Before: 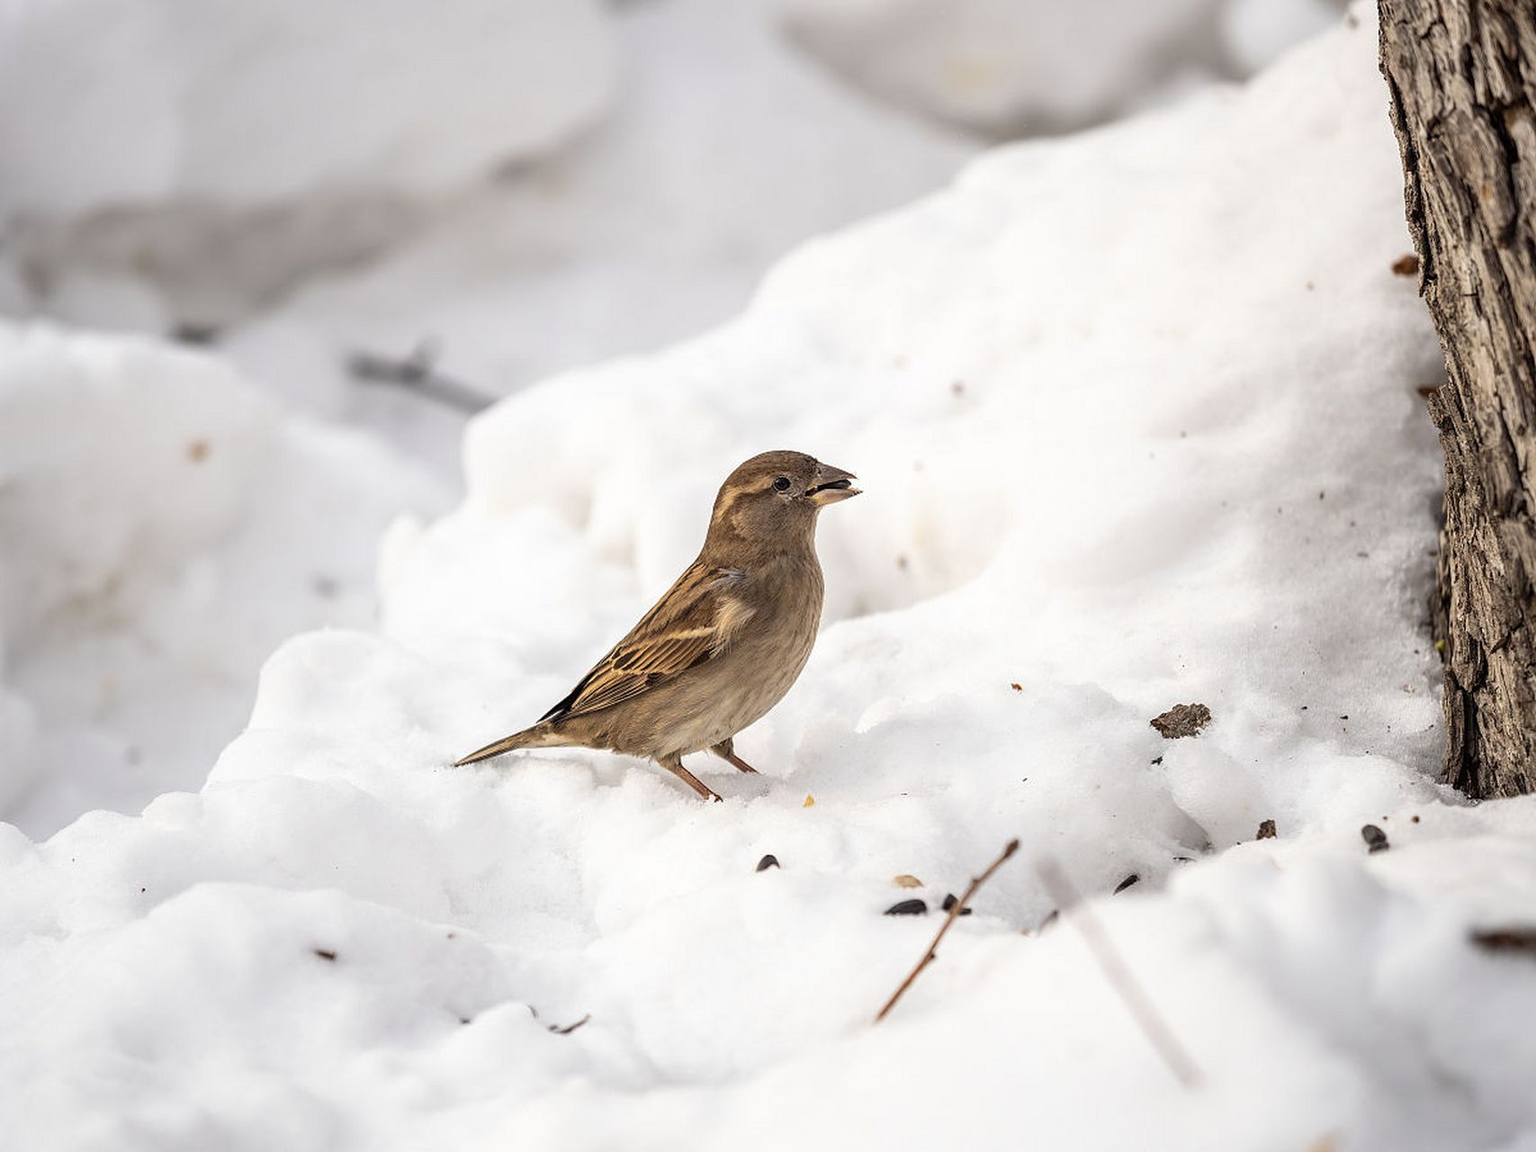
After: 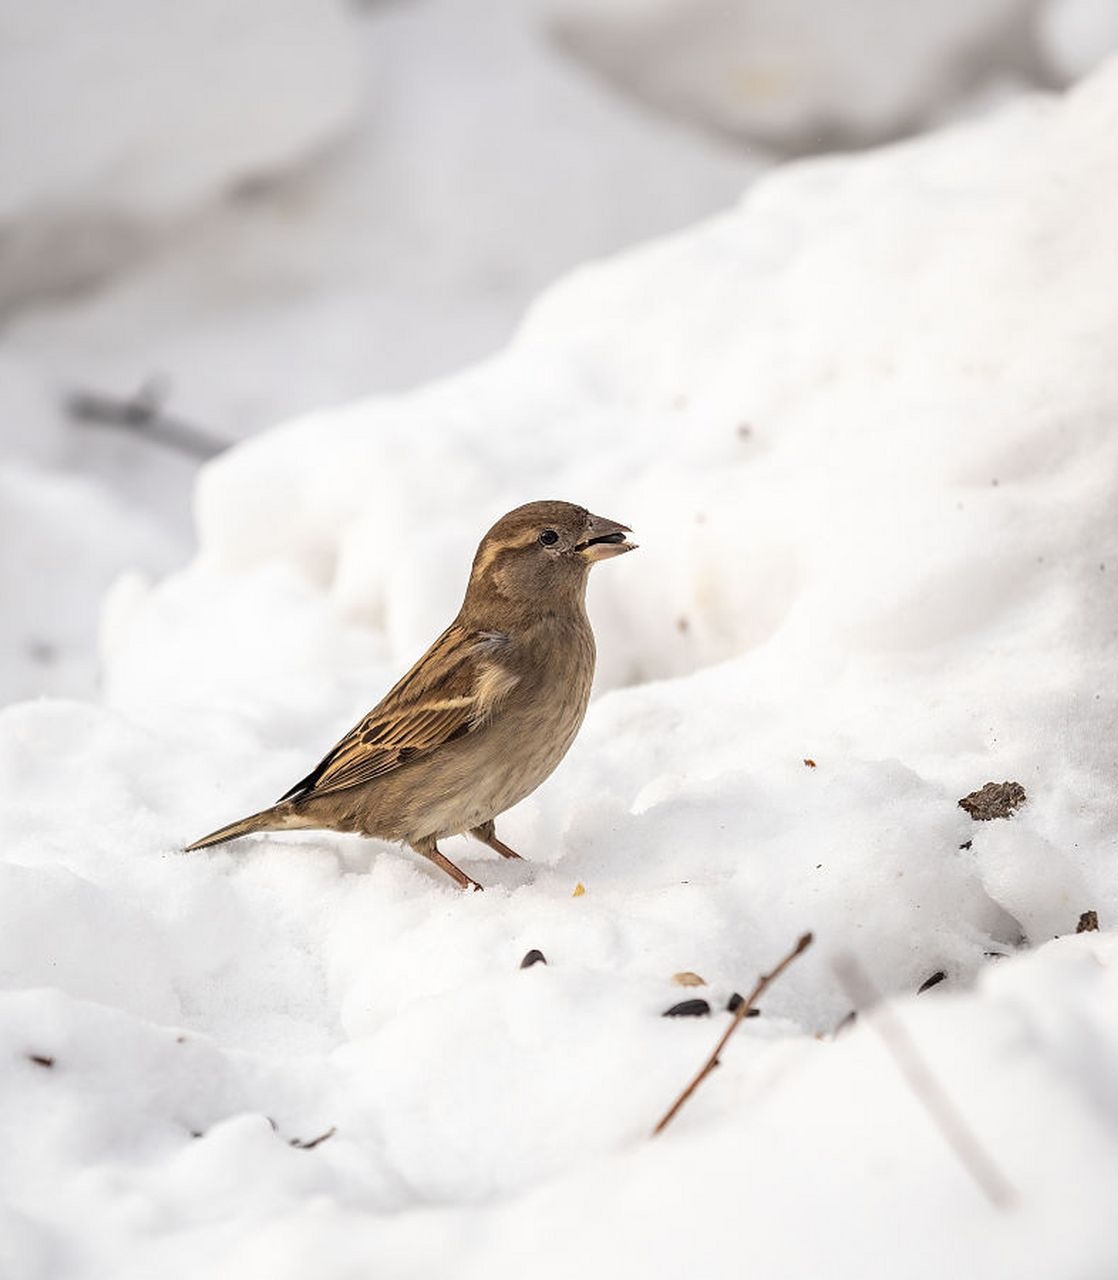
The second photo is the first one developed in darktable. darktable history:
exposure: compensate highlight preservation false
crop and rotate: left 18.78%, right 15.675%
